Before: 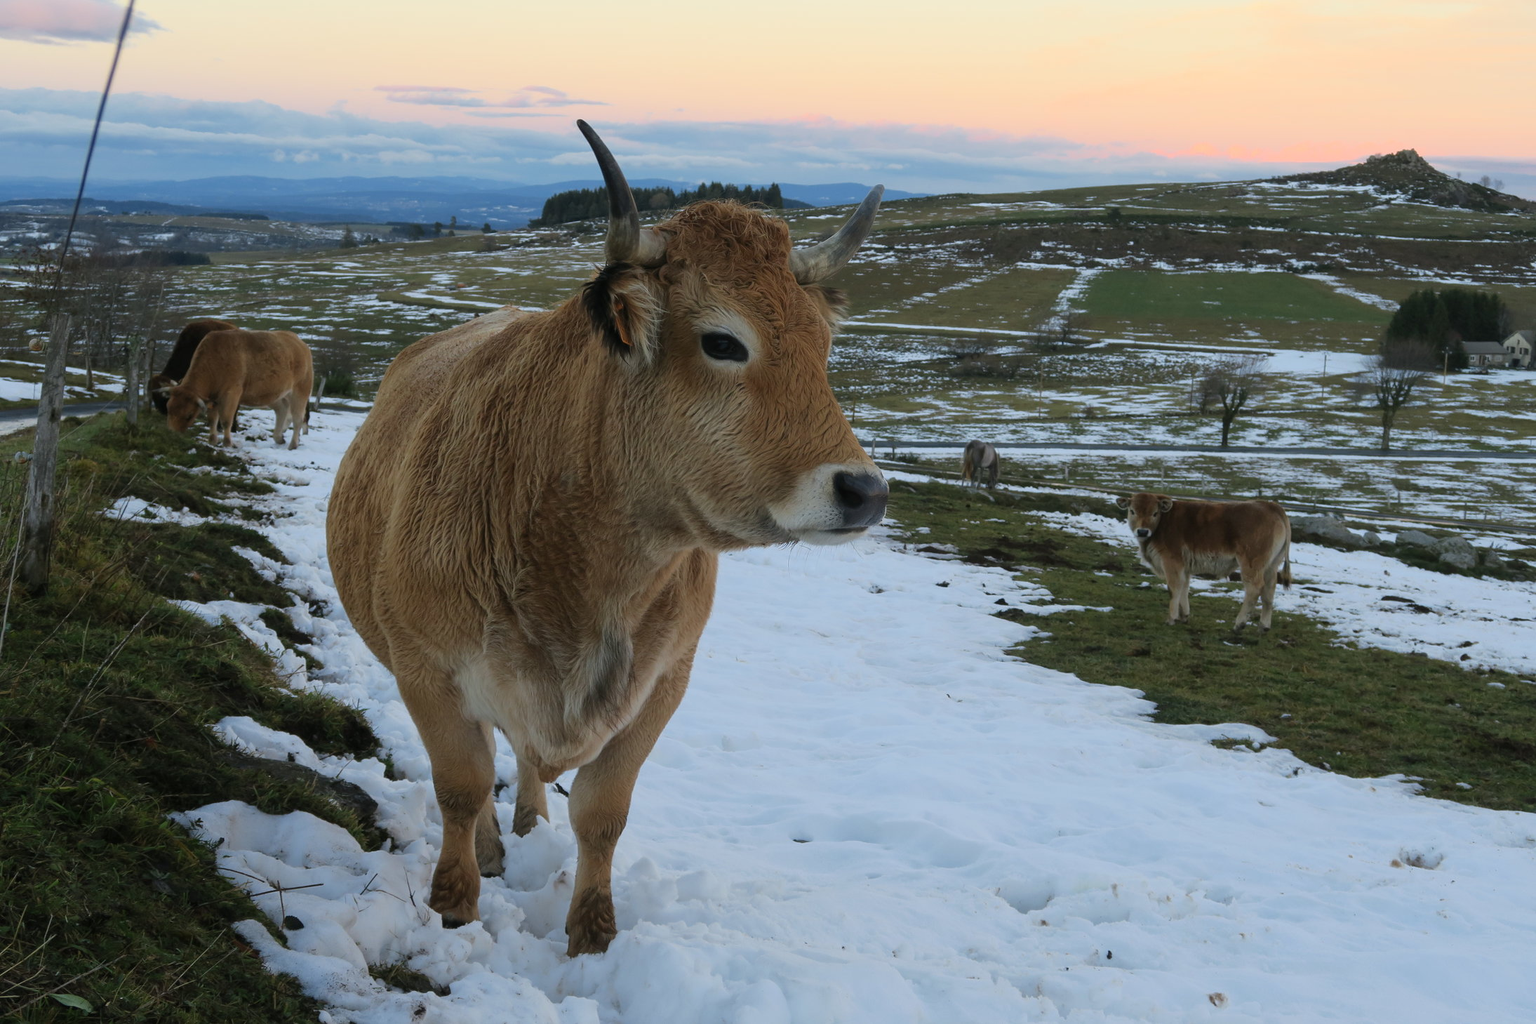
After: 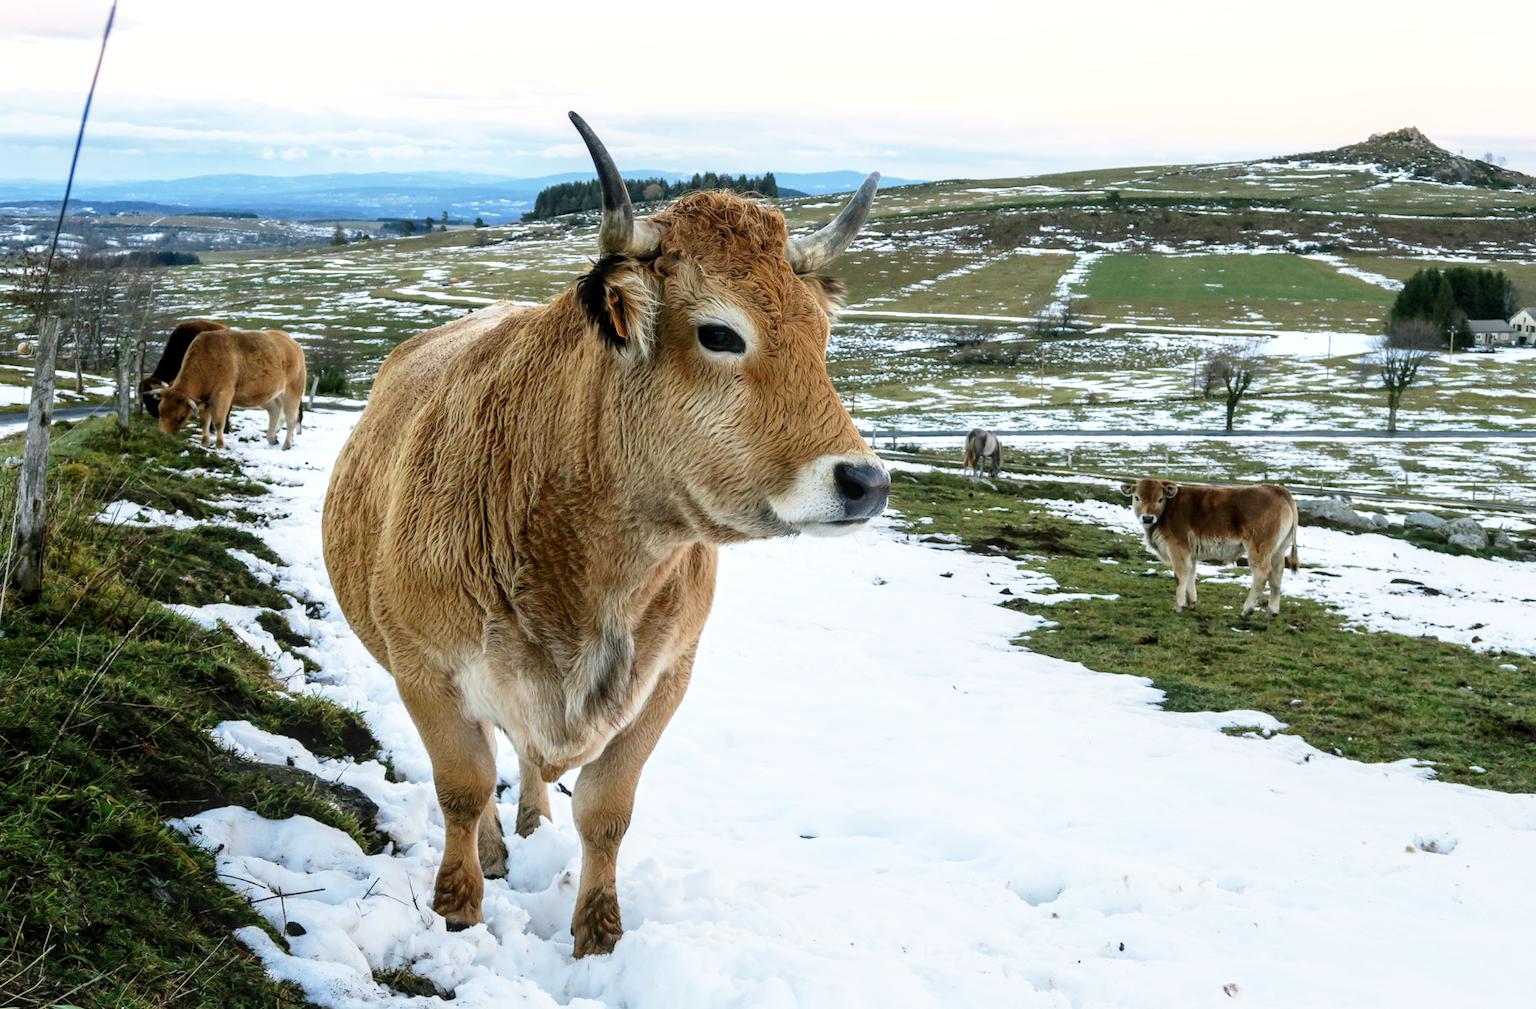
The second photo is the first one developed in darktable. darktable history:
base curve: curves: ch0 [(0, 0) (0.012, 0.01) (0.073, 0.168) (0.31, 0.711) (0.645, 0.957) (1, 1)], preserve colors none
rotate and perspective: rotation -1°, crop left 0.011, crop right 0.989, crop top 0.025, crop bottom 0.975
local contrast: detail 130%
exposure: exposure 0.207 EV, compensate highlight preservation false
